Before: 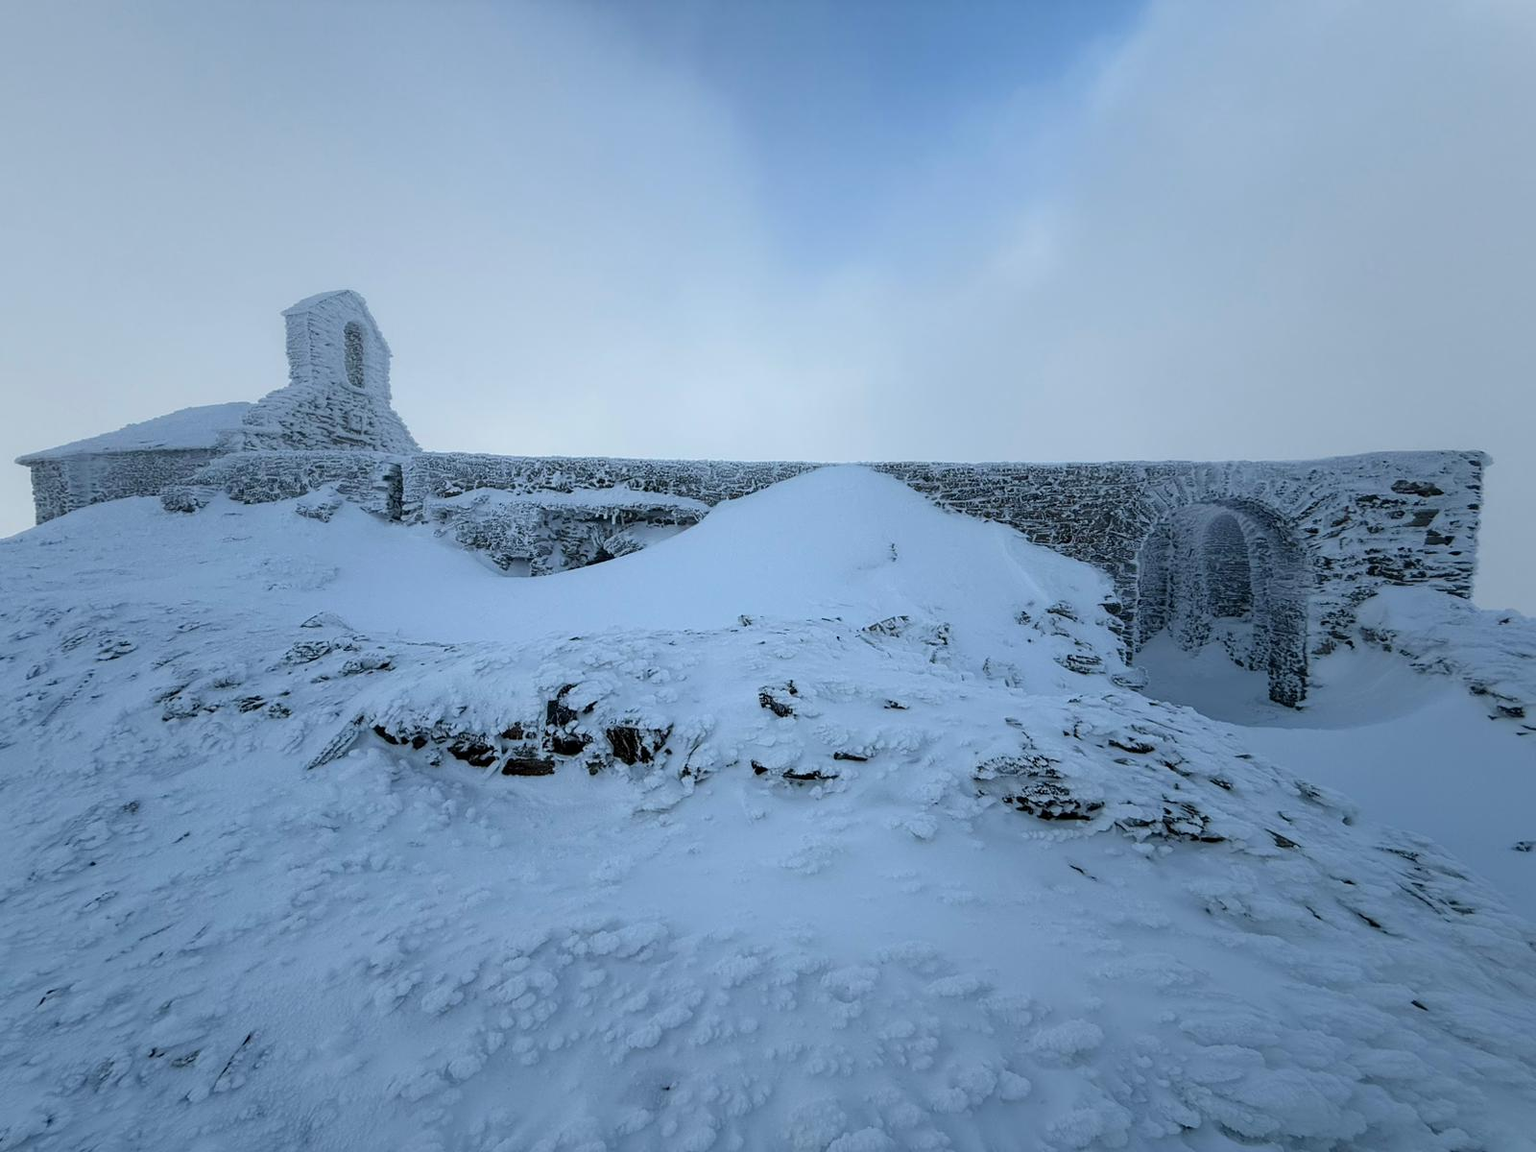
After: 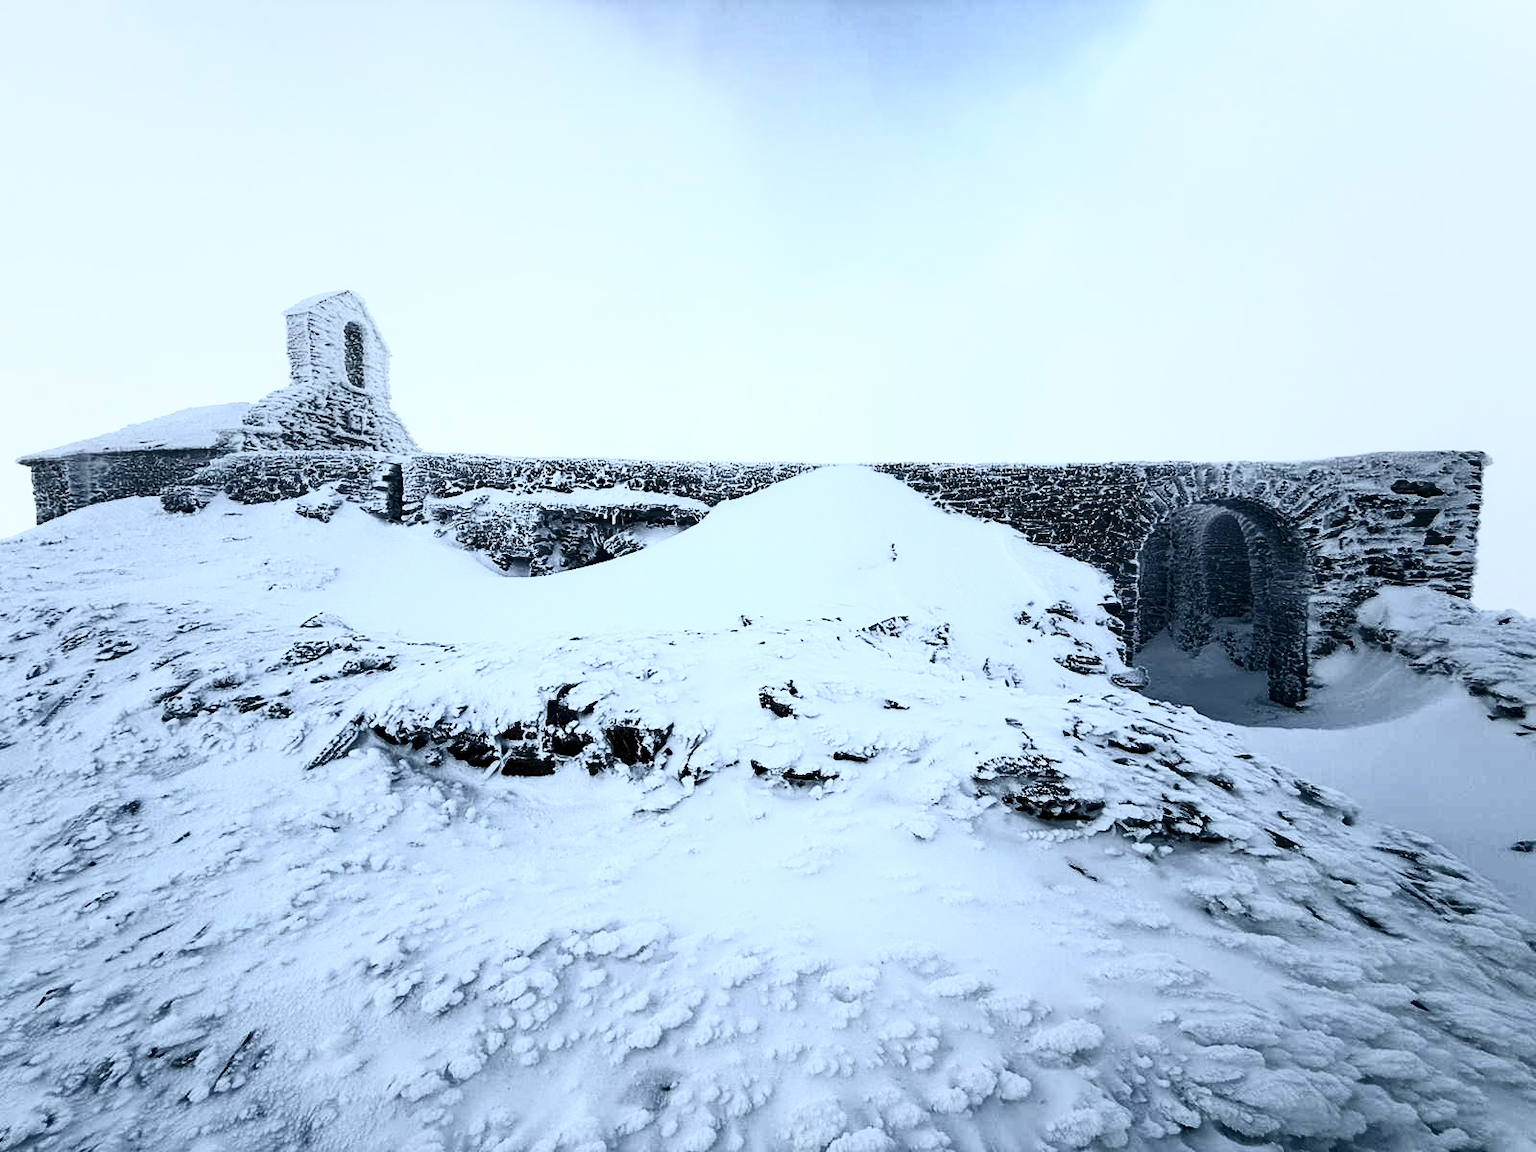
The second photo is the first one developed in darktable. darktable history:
contrast brightness saturation: contrast 0.93, brightness 0.2
color correction: saturation 0.85
